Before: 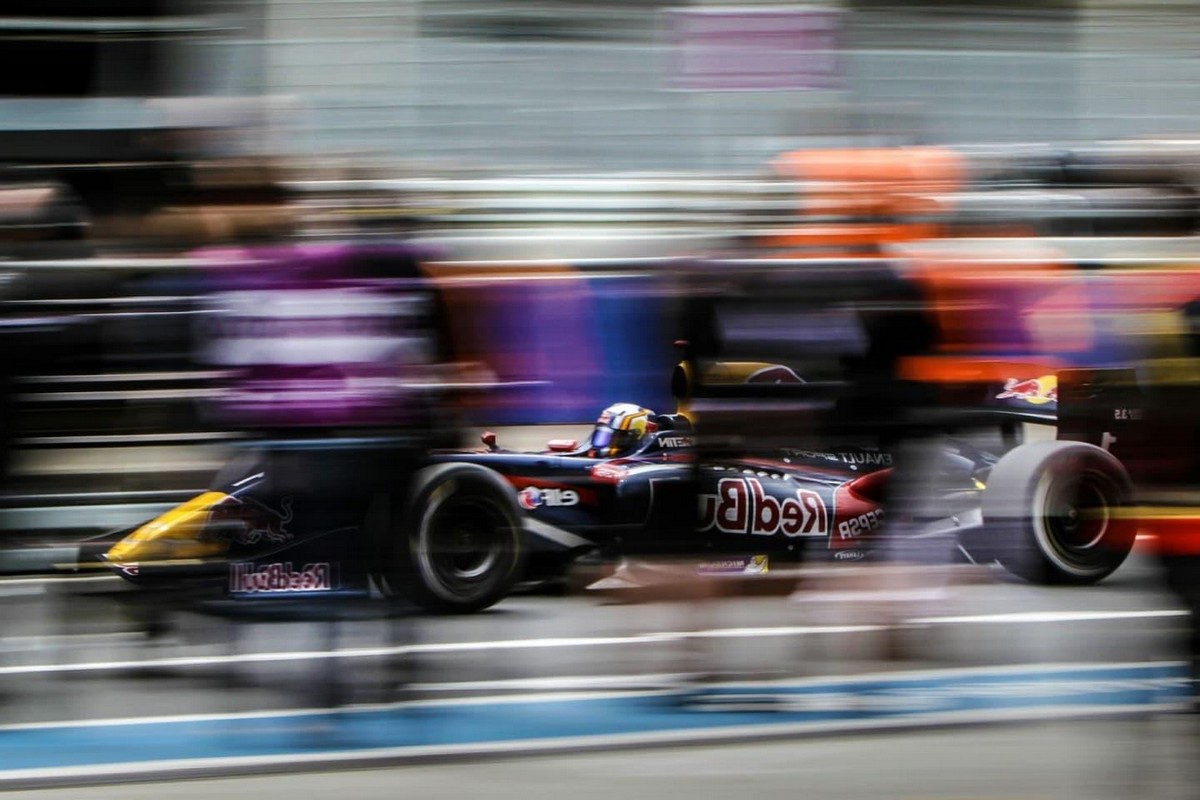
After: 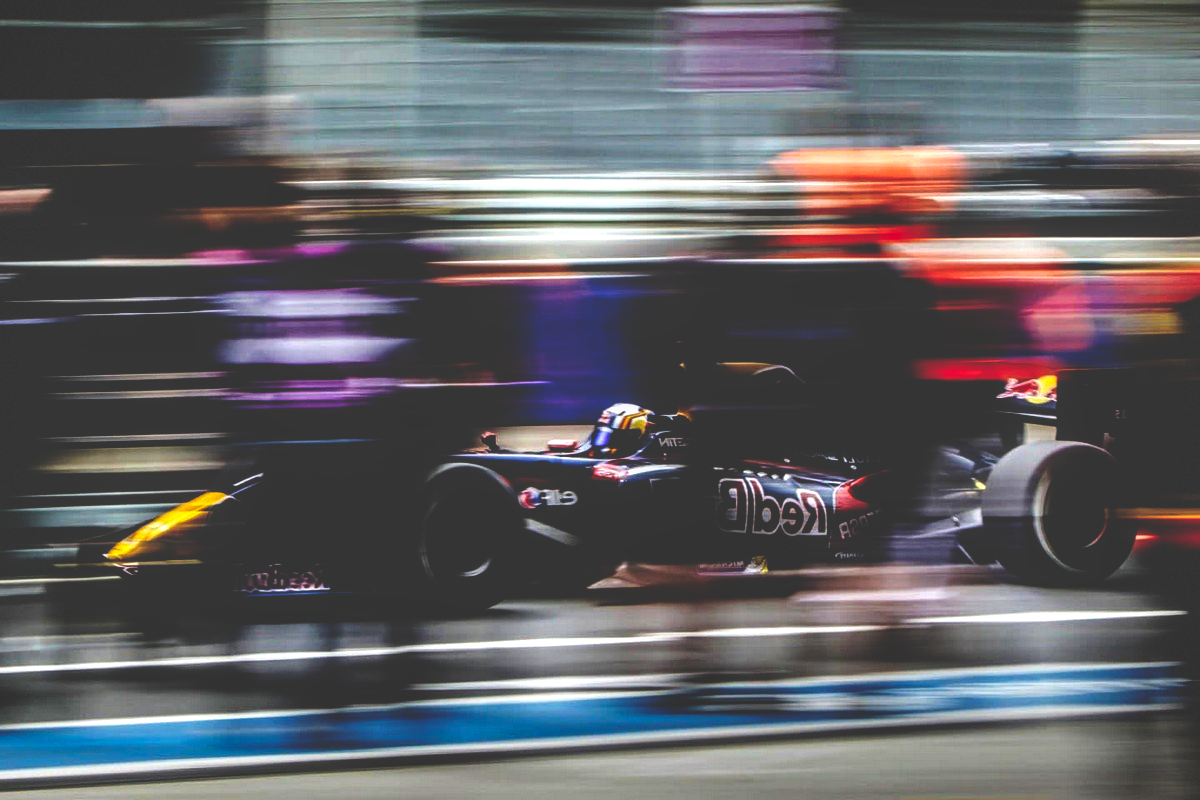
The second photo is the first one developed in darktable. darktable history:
base curve: curves: ch0 [(0, 0.036) (0.083, 0.04) (0.804, 1)], preserve colors none
vignetting: fall-off start 97.28%, fall-off radius 79%, brightness -0.462, saturation -0.3, width/height ratio 1.114, dithering 8-bit output, unbound false
local contrast: on, module defaults
